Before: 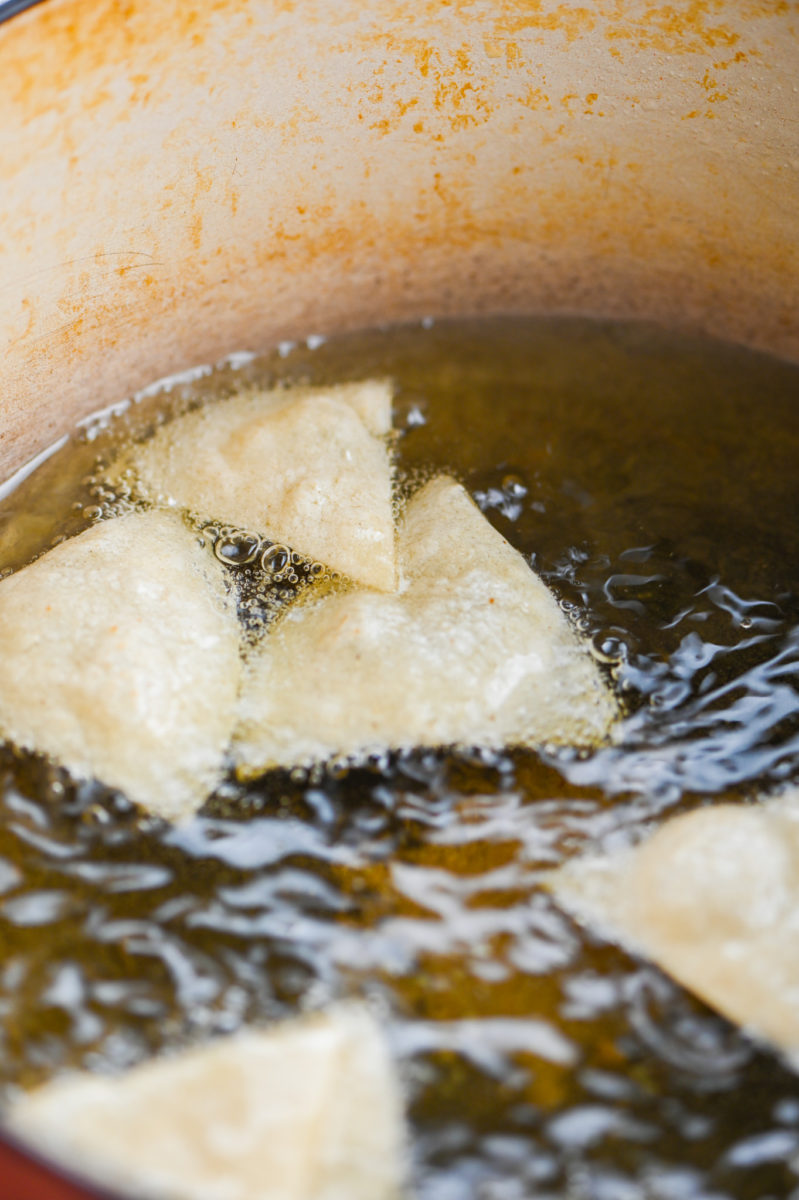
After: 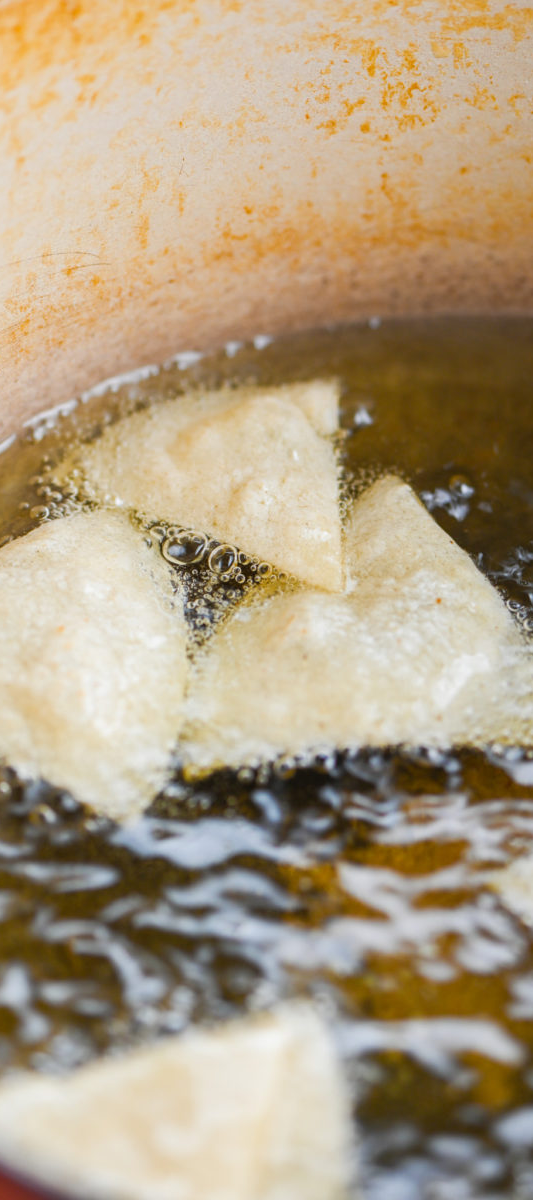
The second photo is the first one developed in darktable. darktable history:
crop and rotate: left 6.681%, right 26.501%
